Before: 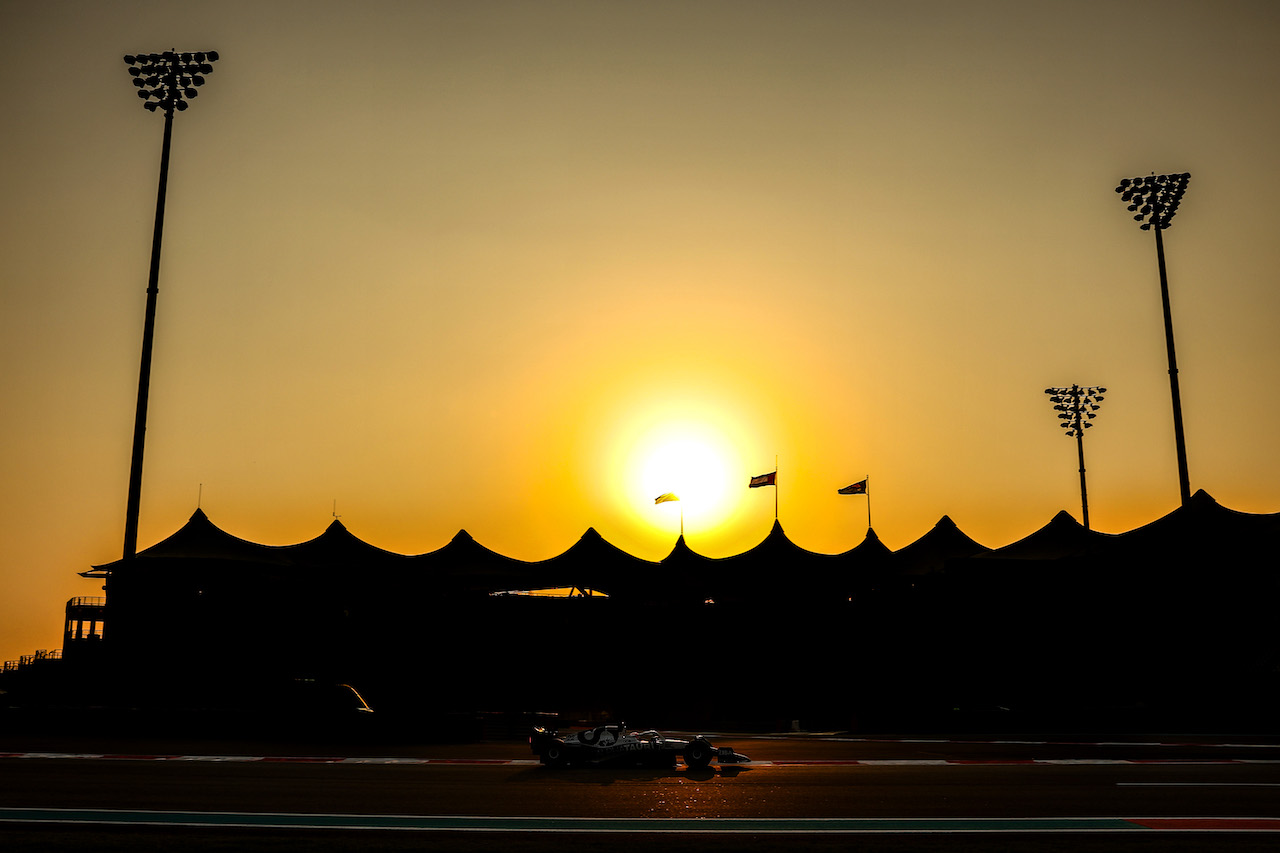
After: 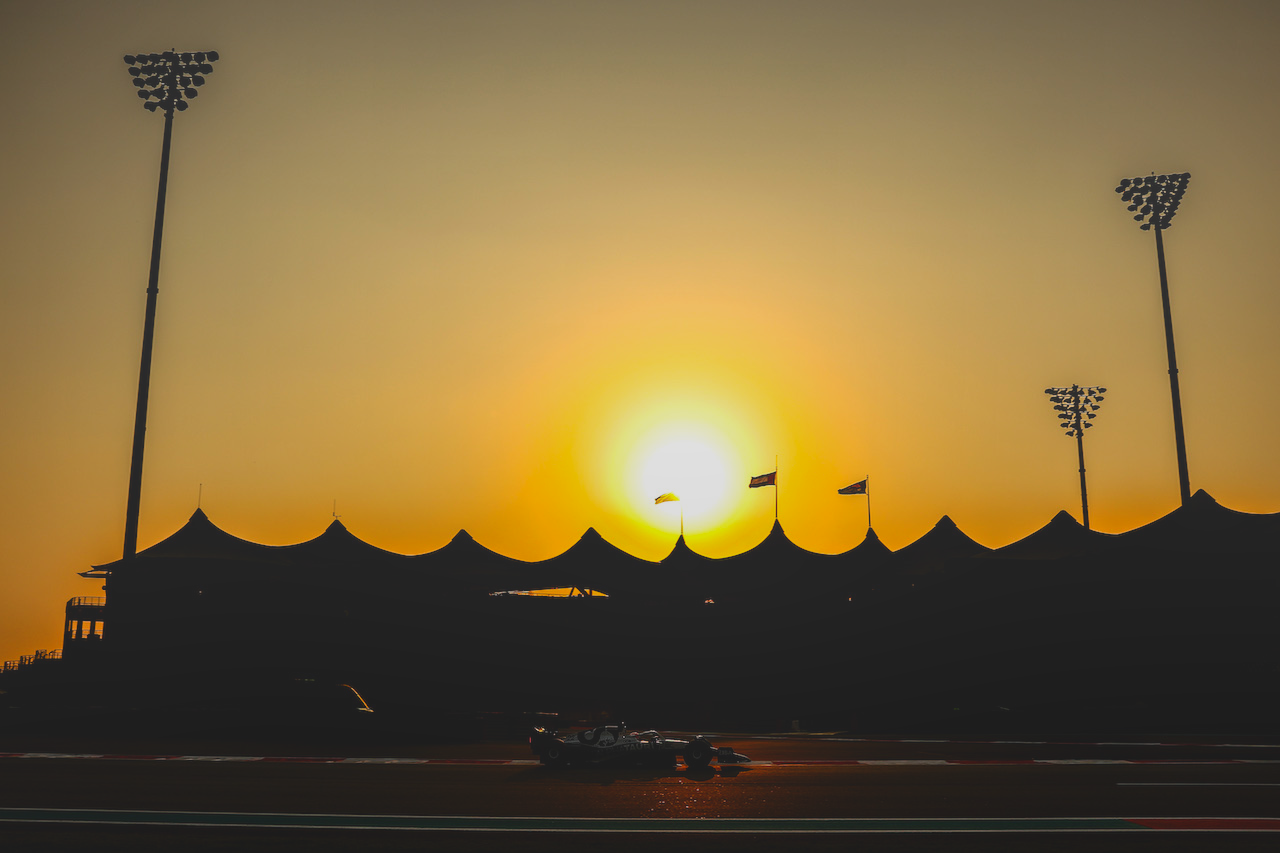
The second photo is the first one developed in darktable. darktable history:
tone equalizer: -7 EV 0.215 EV, -6 EV 0.154 EV, -5 EV 0.094 EV, -4 EV 0.035 EV, -2 EV -0.031 EV, -1 EV -0.03 EV, +0 EV -0.058 EV
exposure: black level correction -0.007, exposure 0.072 EV, compensate exposure bias true, compensate highlight preservation false
local contrast: detail 71%
